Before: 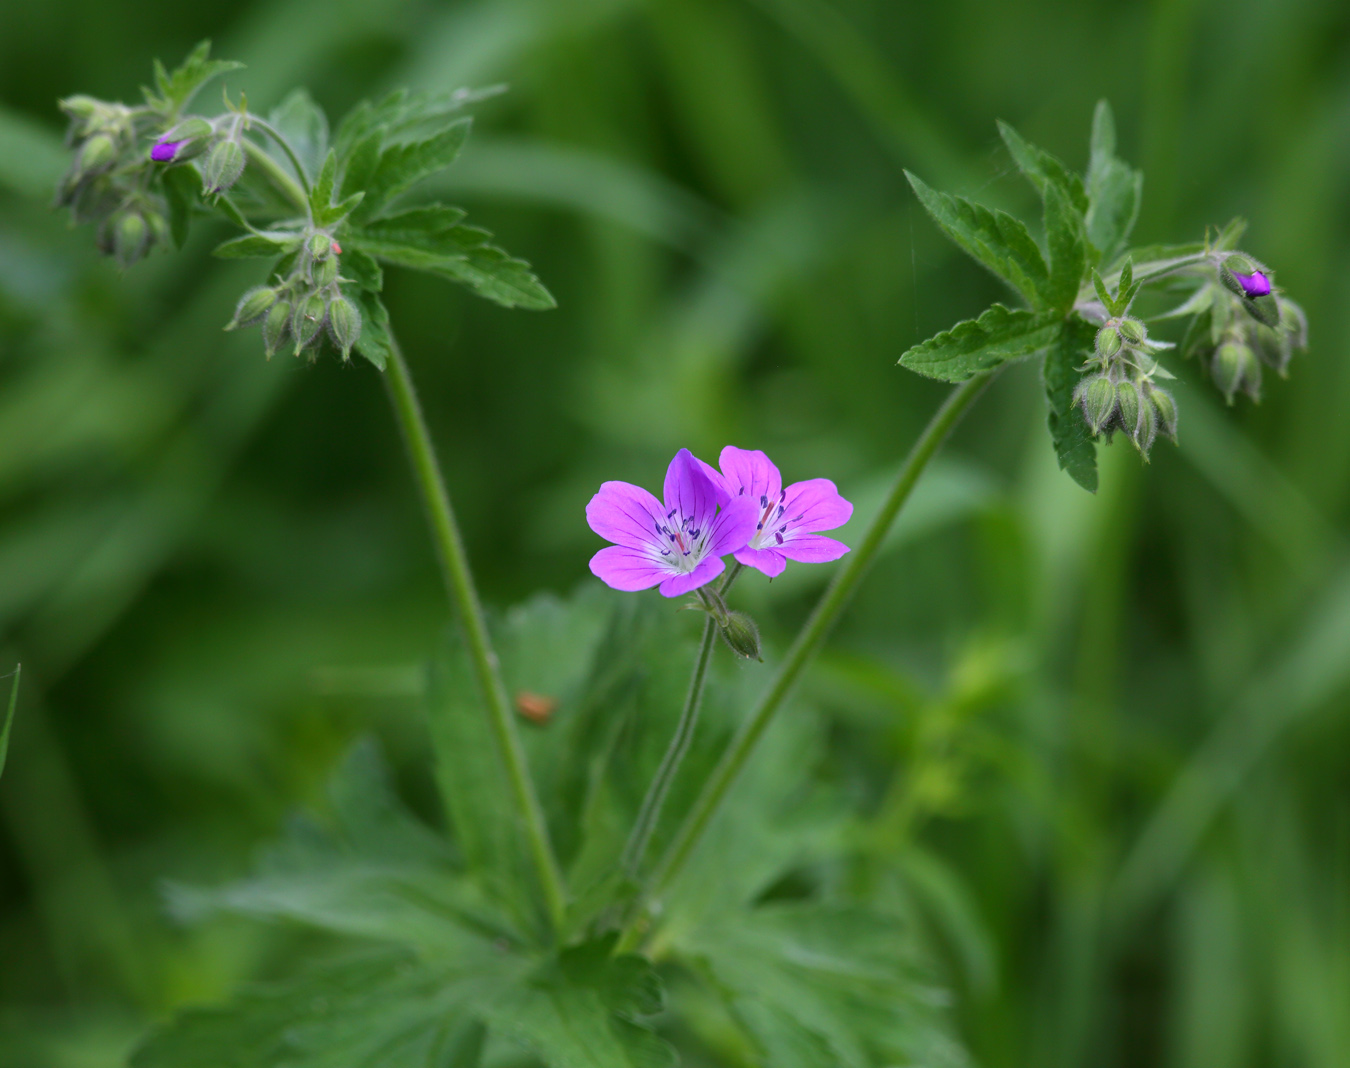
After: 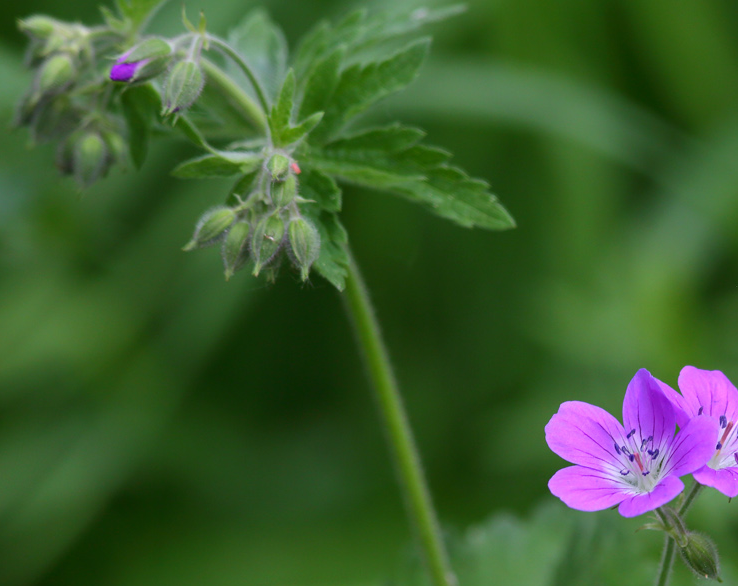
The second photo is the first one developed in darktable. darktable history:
crop and rotate: left 3.047%, top 7.509%, right 42.236%, bottom 37.598%
